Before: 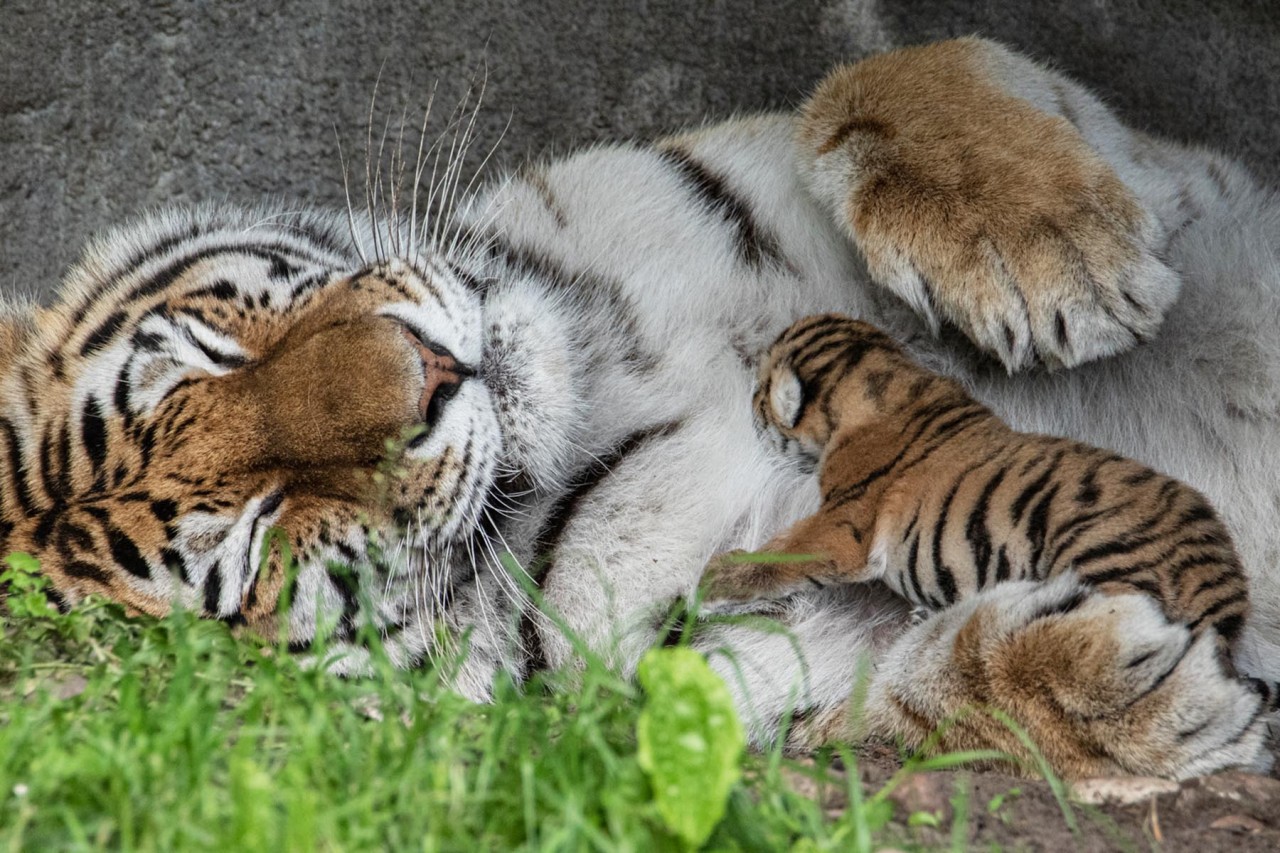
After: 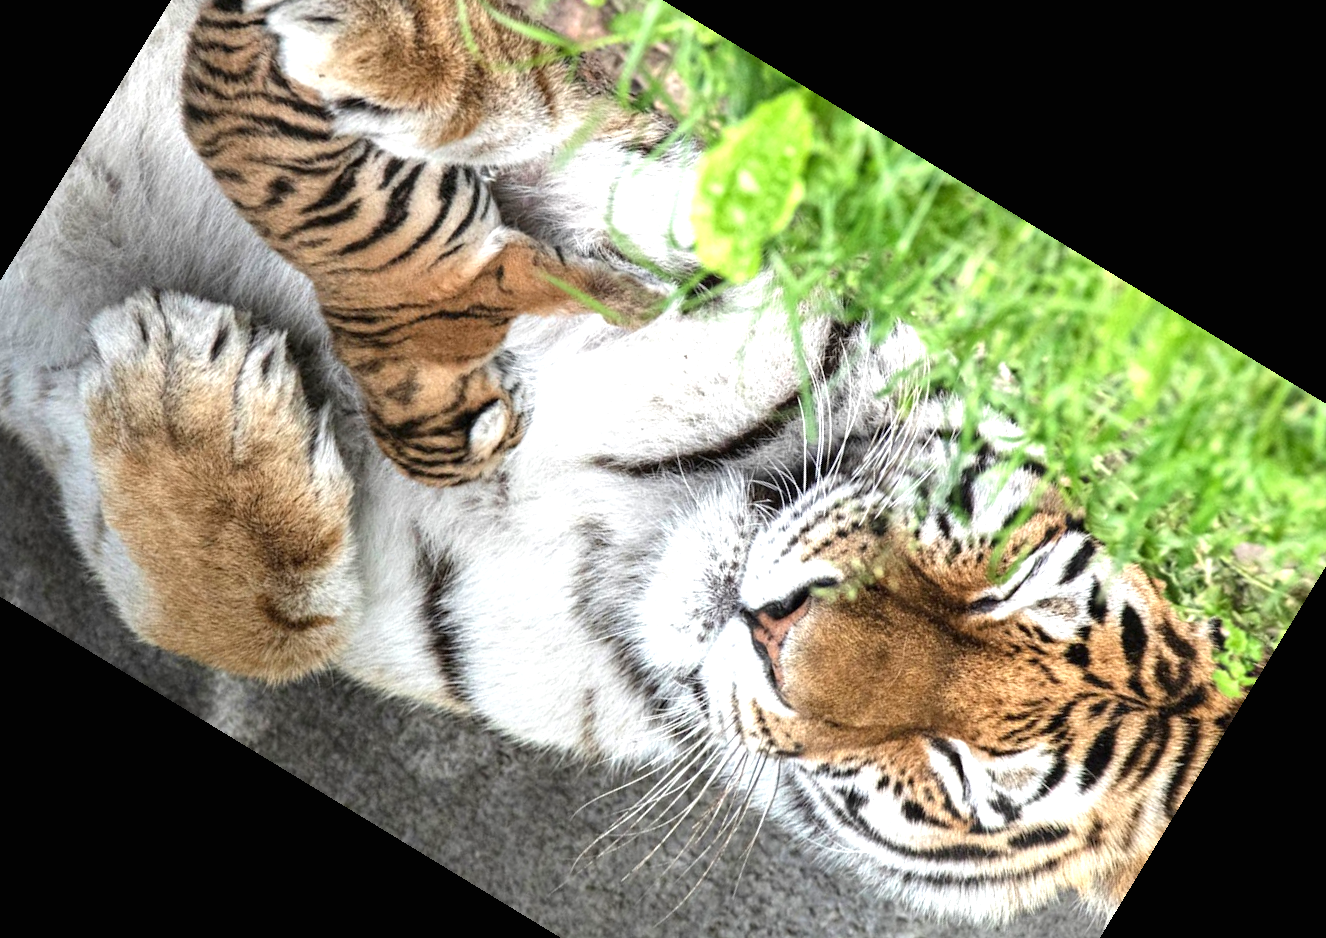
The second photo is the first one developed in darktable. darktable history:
crop and rotate: angle 148.68°, left 9.111%, top 15.603%, right 4.588%, bottom 17.041%
exposure: black level correction 0, exposure 1.125 EV, compensate exposure bias true, compensate highlight preservation false
